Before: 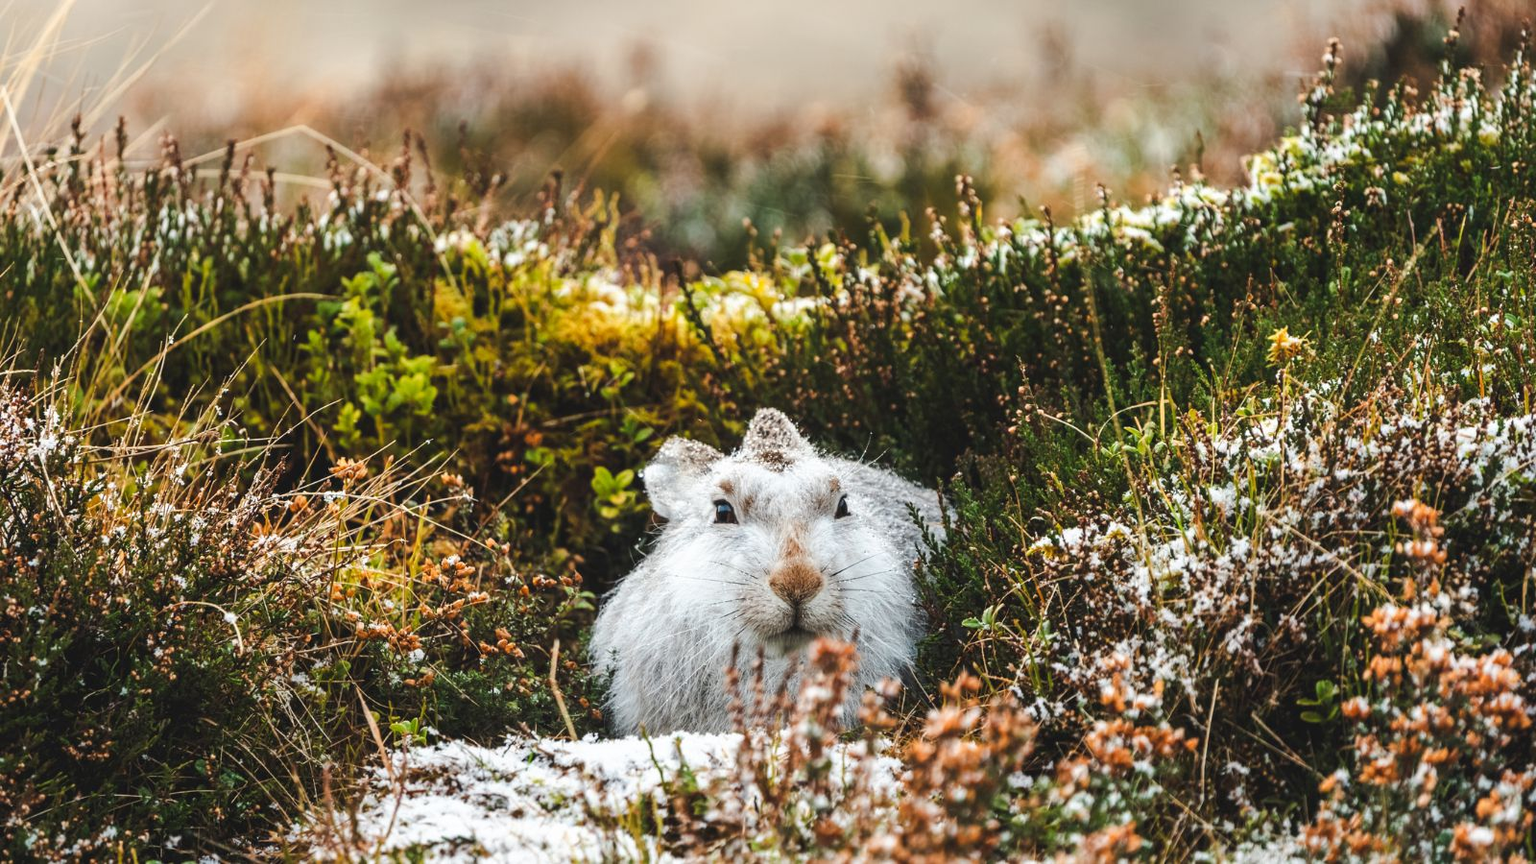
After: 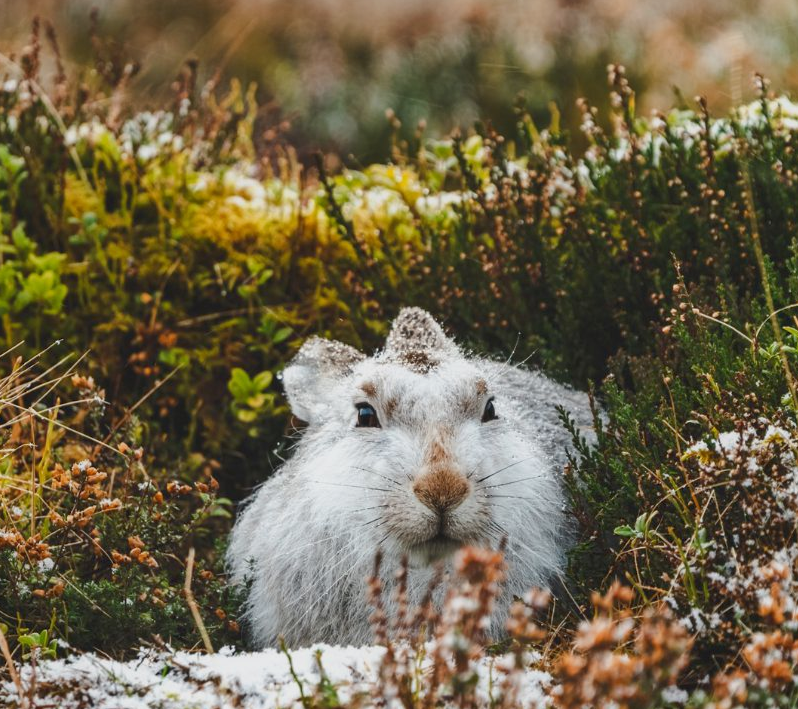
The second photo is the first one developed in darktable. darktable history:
tone equalizer: -8 EV 0.241 EV, -7 EV 0.409 EV, -6 EV 0.439 EV, -5 EV 0.23 EV, -3 EV -0.279 EV, -2 EV -0.409 EV, -1 EV -0.404 EV, +0 EV -0.26 EV, mask exposure compensation -0.495 EV
crop and rotate: angle 0.012°, left 24.259%, top 13.108%, right 25.817%, bottom 8.045%
